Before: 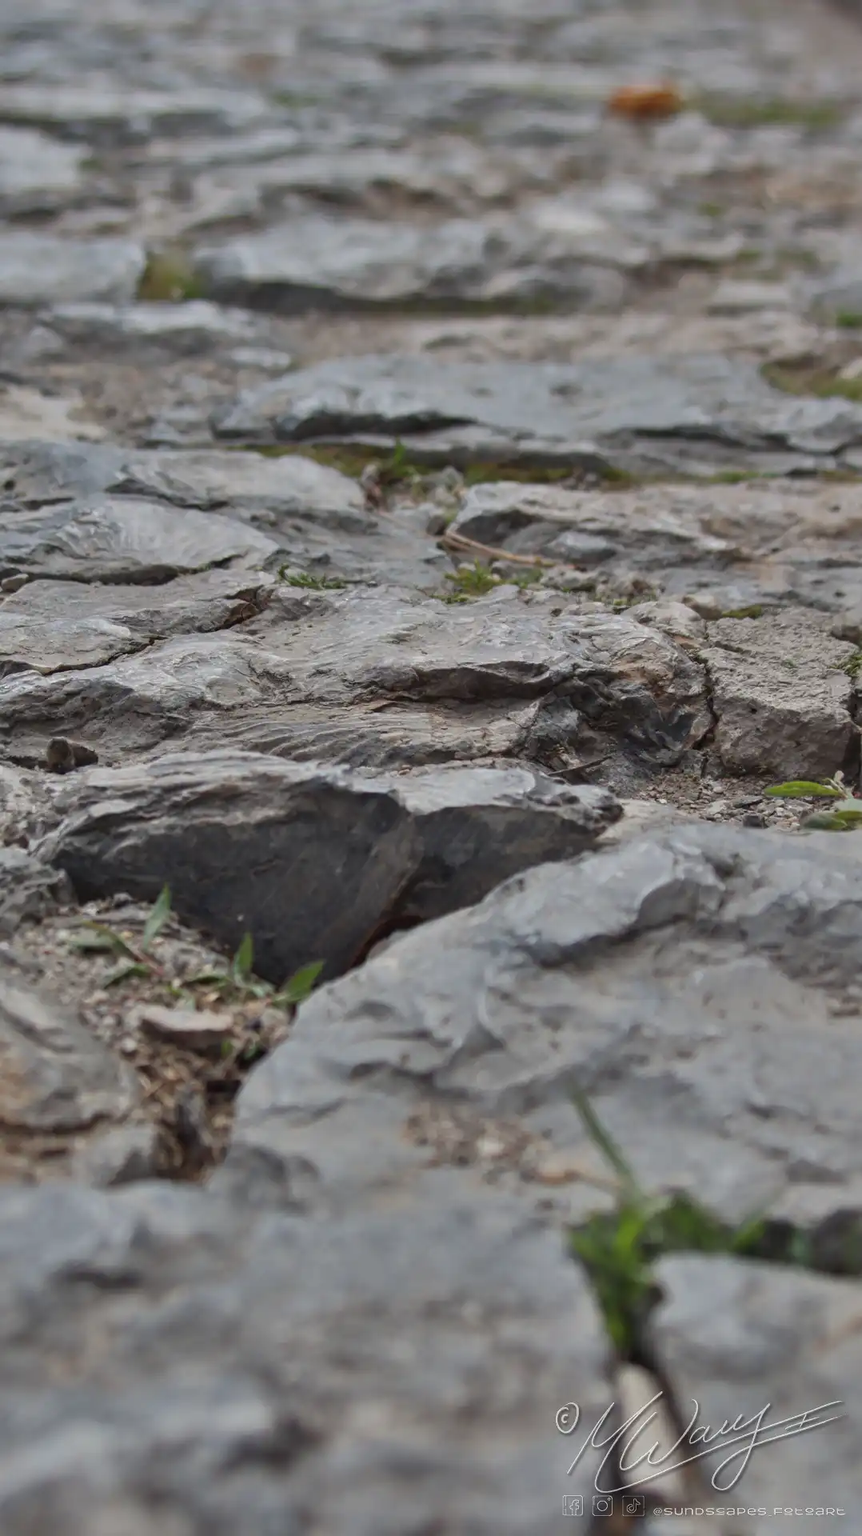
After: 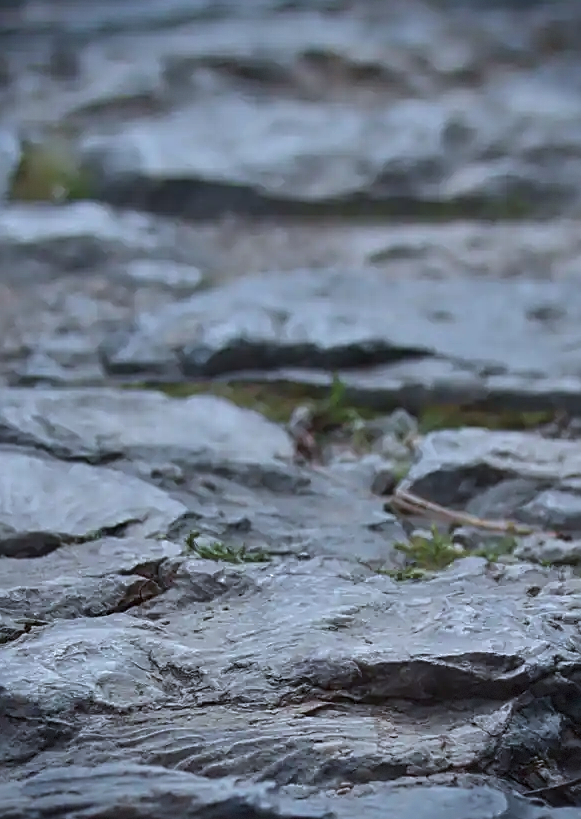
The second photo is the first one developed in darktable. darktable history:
velvia: strength 44.39%
contrast brightness saturation: contrast 0.104, saturation -0.369
crop: left 15.034%, top 9.093%, right 31.051%, bottom 48.212%
sharpen: on, module defaults
vignetting: fall-off radius 32.62%, saturation 0.37, dithering 8-bit output, unbound false
color calibration: x 0.38, y 0.39, temperature 4085.5 K
